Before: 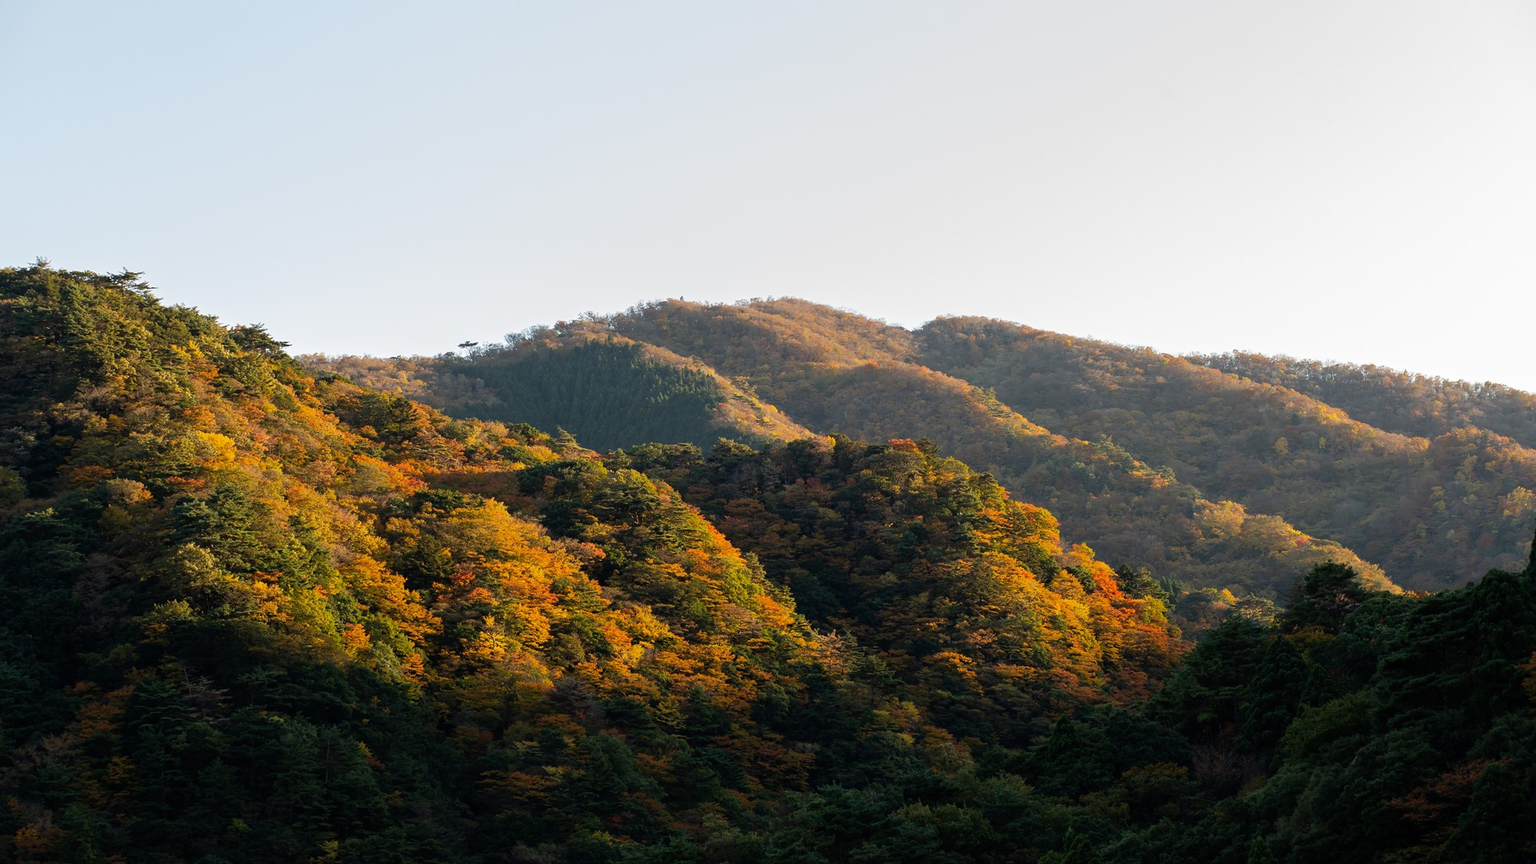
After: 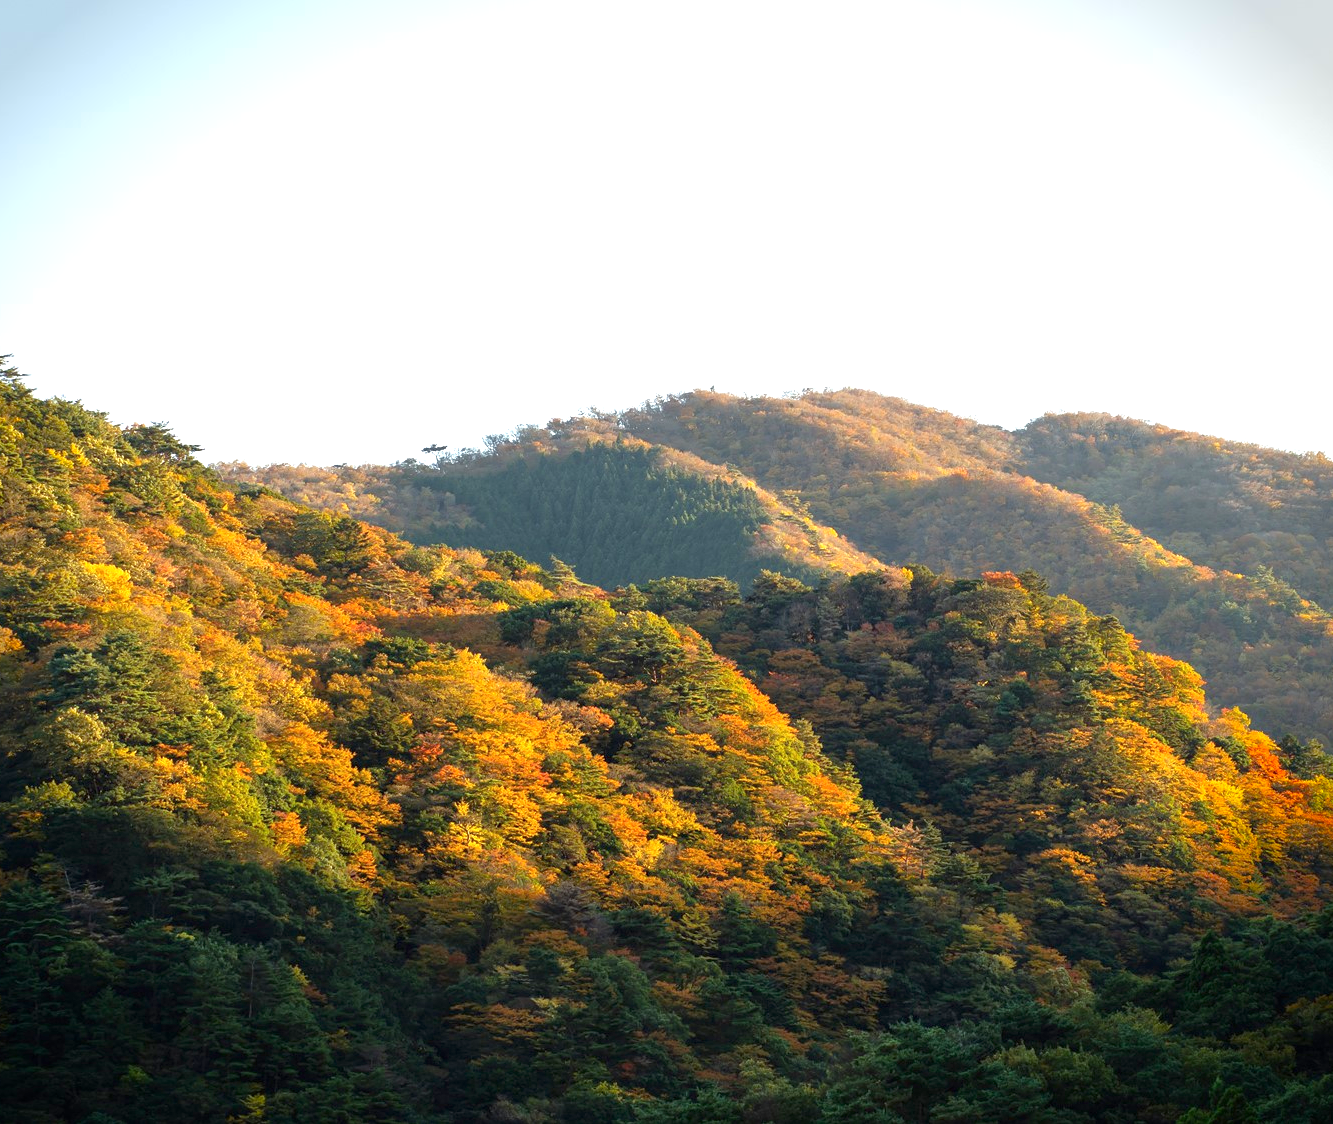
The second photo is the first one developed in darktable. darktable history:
crop and rotate: left 8.786%, right 24.548%
white balance: red 0.978, blue 0.999
tone equalizer: -8 EV 0.25 EV, -7 EV 0.417 EV, -6 EV 0.417 EV, -5 EV 0.25 EV, -3 EV -0.25 EV, -2 EV -0.417 EV, -1 EV -0.417 EV, +0 EV -0.25 EV, edges refinement/feathering 500, mask exposure compensation -1.57 EV, preserve details guided filter
exposure: black level correction 0, exposure 1.2 EV, compensate highlight preservation false
vignetting: fall-off start 88.53%, fall-off radius 44.2%, saturation 0.376, width/height ratio 1.161
